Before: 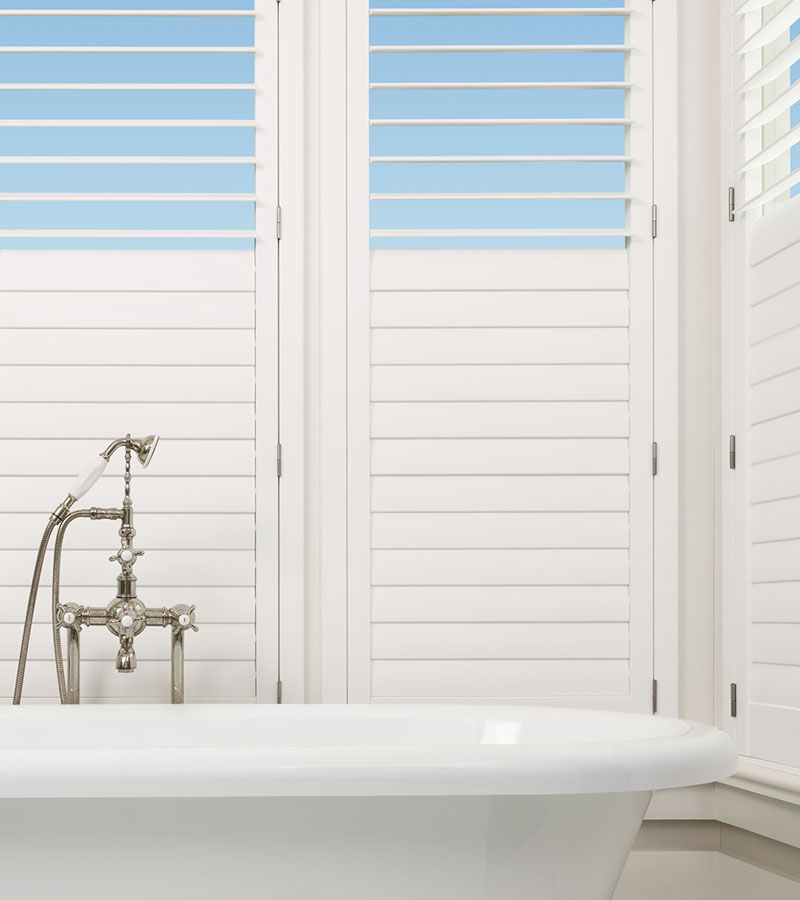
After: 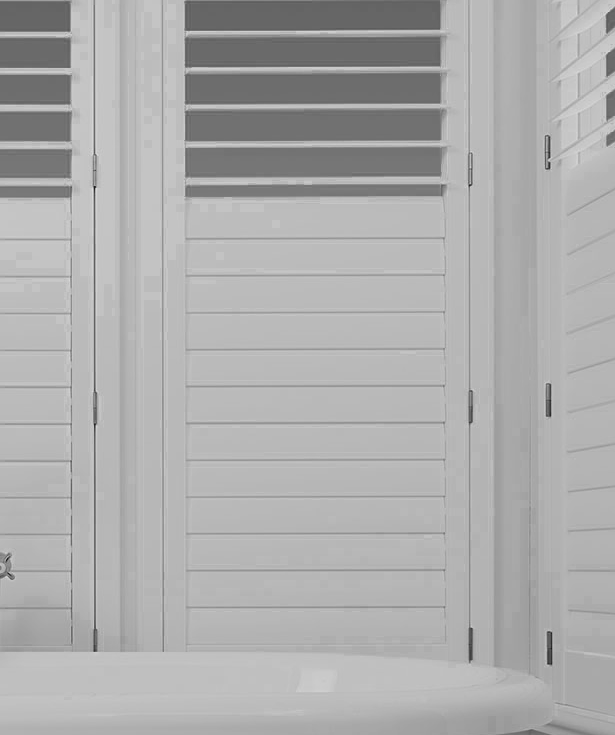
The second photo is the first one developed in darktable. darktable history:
white balance: emerald 1
contrast brightness saturation: contrast -0.19, saturation 0.19
color balance rgb: perceptual saturation grading › global saturation 20%, global vibrance 20%
color zones: curves: ch0 [(0.002, 0.589) (0.107, 0.484) (0.146, 0.249) (0.217, 0.352) (0.309, 0.525) (0.39, 0.404) (0.455, 0.169) (0.597, 0.055) (0.724, 0.212) (0.775, 0.691) (0.869, 0.571) (1, 0.587)]; ch1 [(0, 0) (0.143, 0) (0.286, 0) (0.429, 0) (0.571, 0) (0.714, 0) (0.857, 0)]
tone equalizer: -7 EV -0.63 EV, -6 EV 1 EV, -5 EV -0.45 EV, -4 EV 0.43 EV, -3 EV 0.41 EV, -2 EV 0.15 EV, -1 EV -0.15 EV, +0 EV -0.39 EV, smoothing diameter 25%, edges refinement/feathering 10, preserve details guided filter
sharpen: on, module defaults
crop: left 23.095%, top 5.827%, bottom 11.854%
exposure: exposure 0.15 EV, compensate highlight preservation false
